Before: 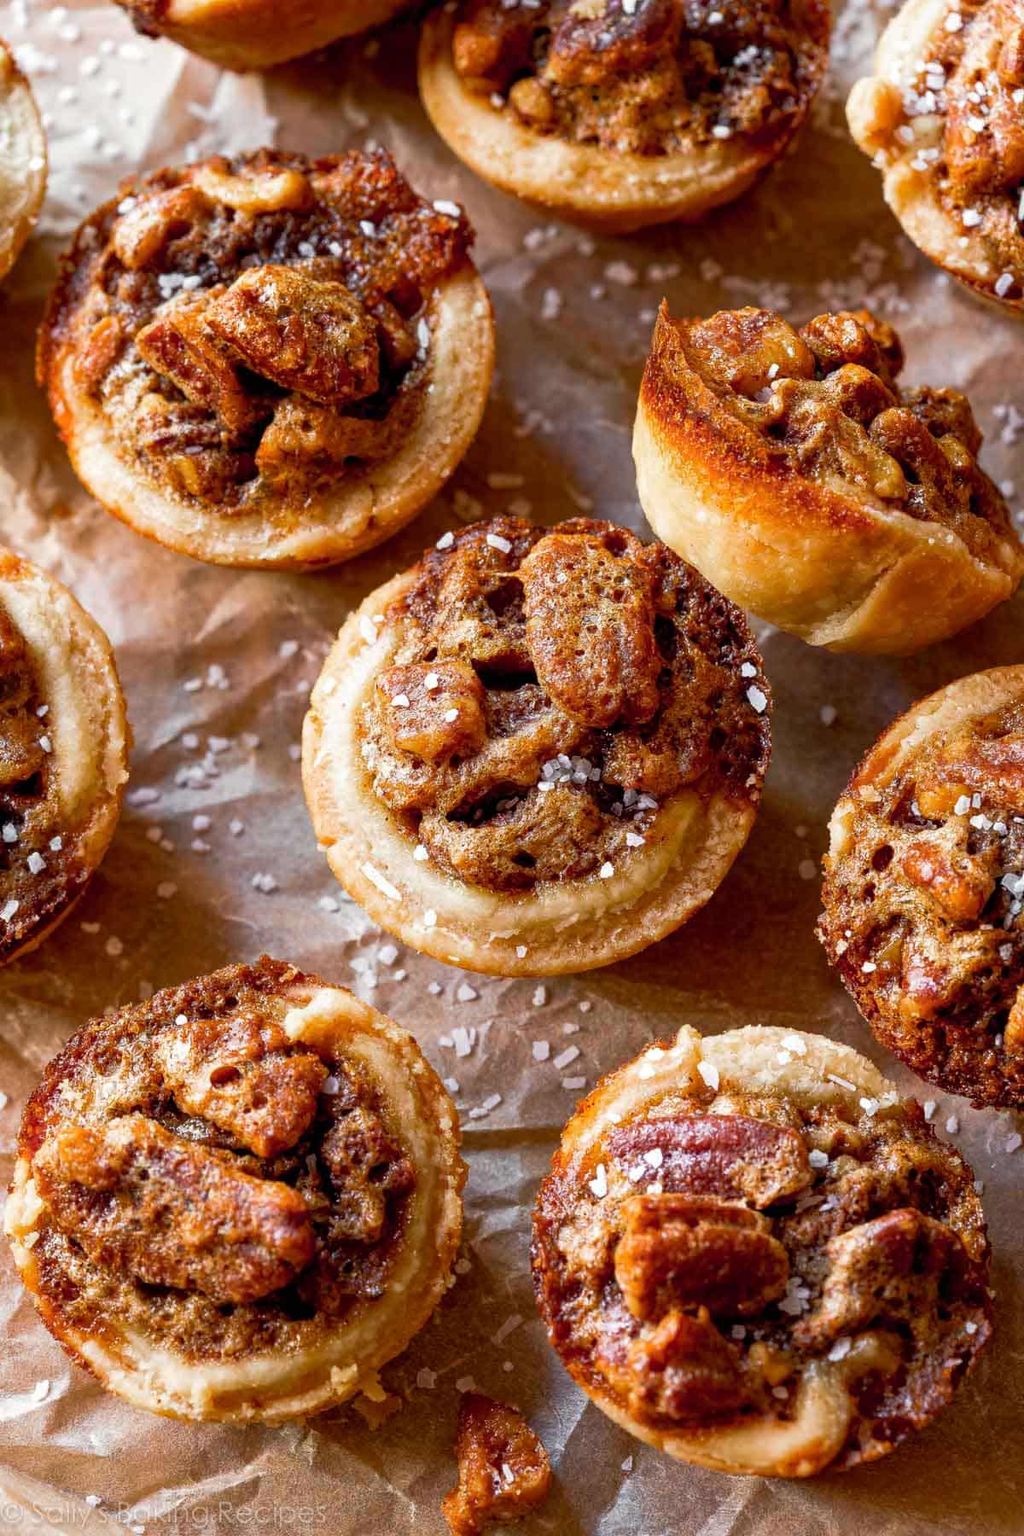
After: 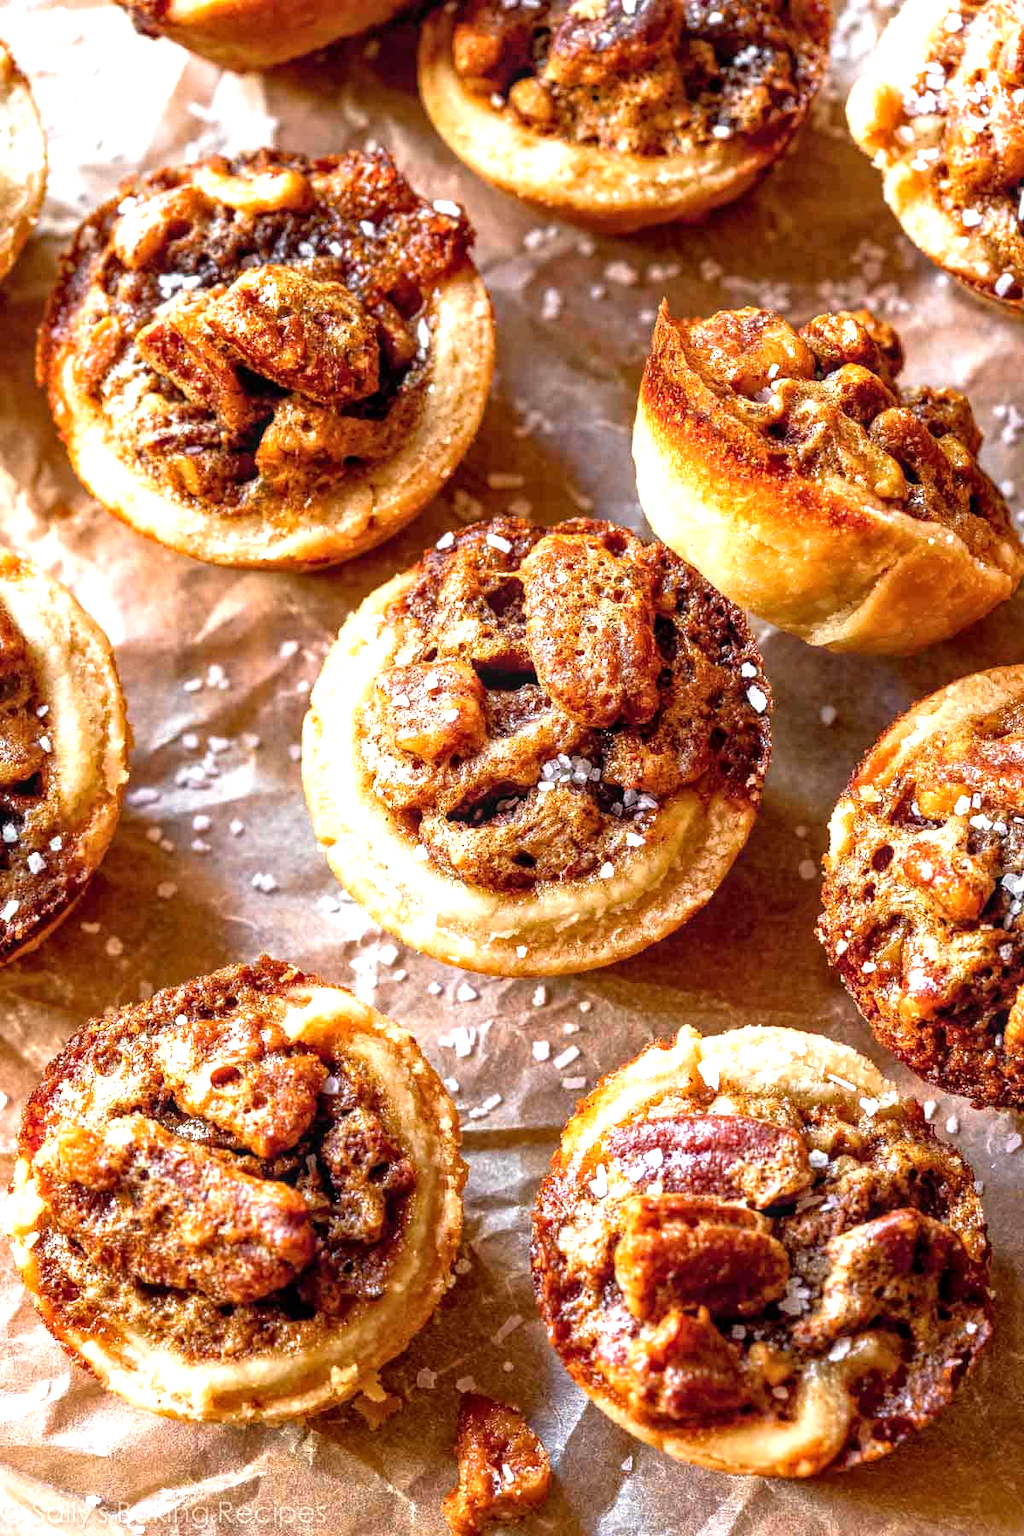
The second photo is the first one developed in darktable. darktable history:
exposure: black level correction 0, exposure 0.897 EV, compensate highlight preservation false
local contrast: on, module defaults
